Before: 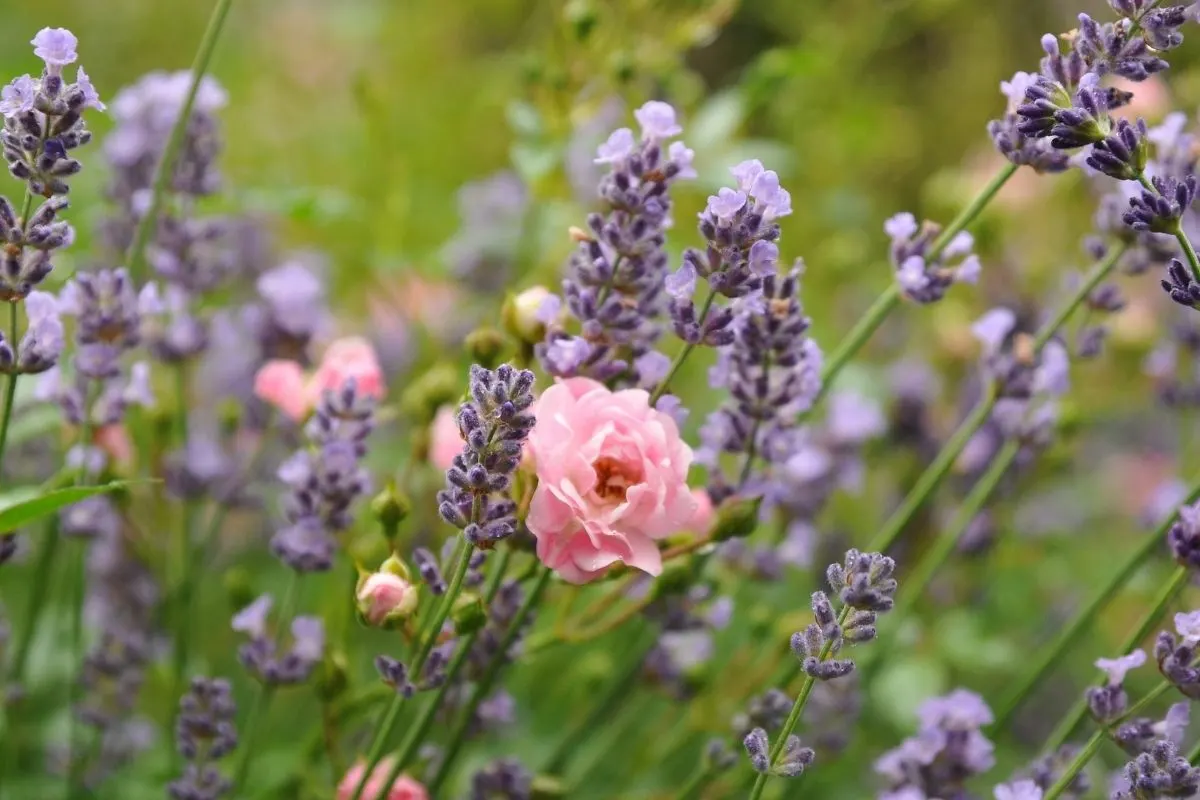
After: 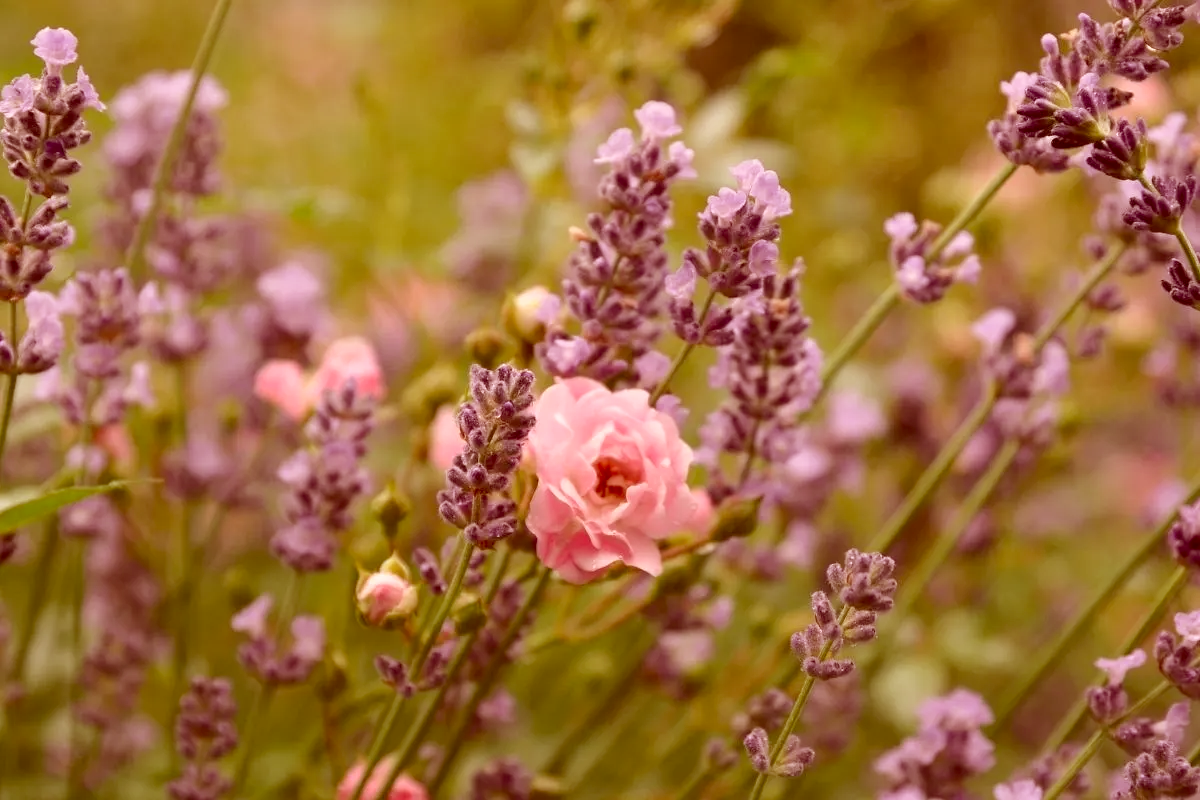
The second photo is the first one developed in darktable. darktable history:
color correction: highlights a* 9.03, highlights b* 8.71, shadows a* 40, shadows b* 40, saturation 0.8
color balance: on, module defaults
